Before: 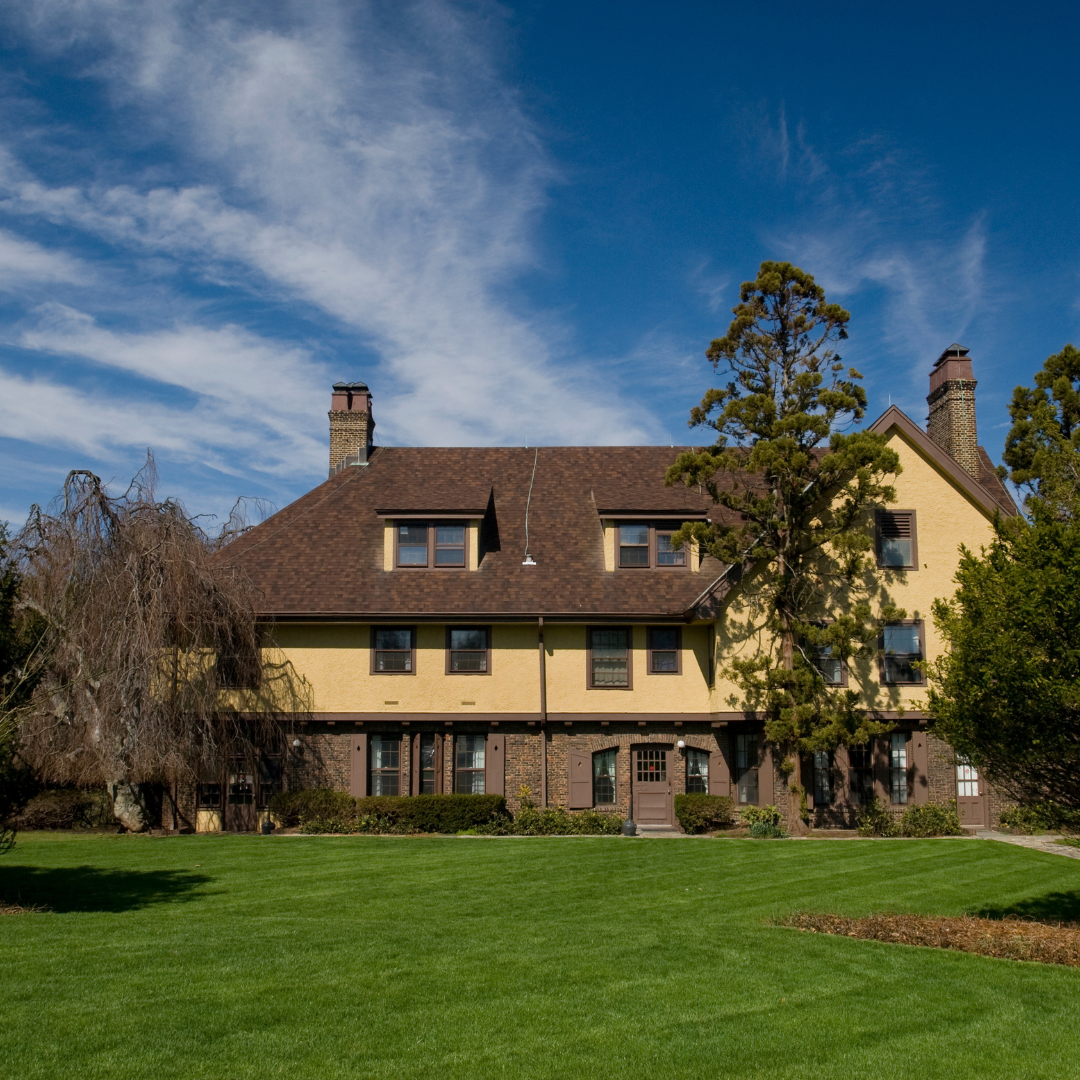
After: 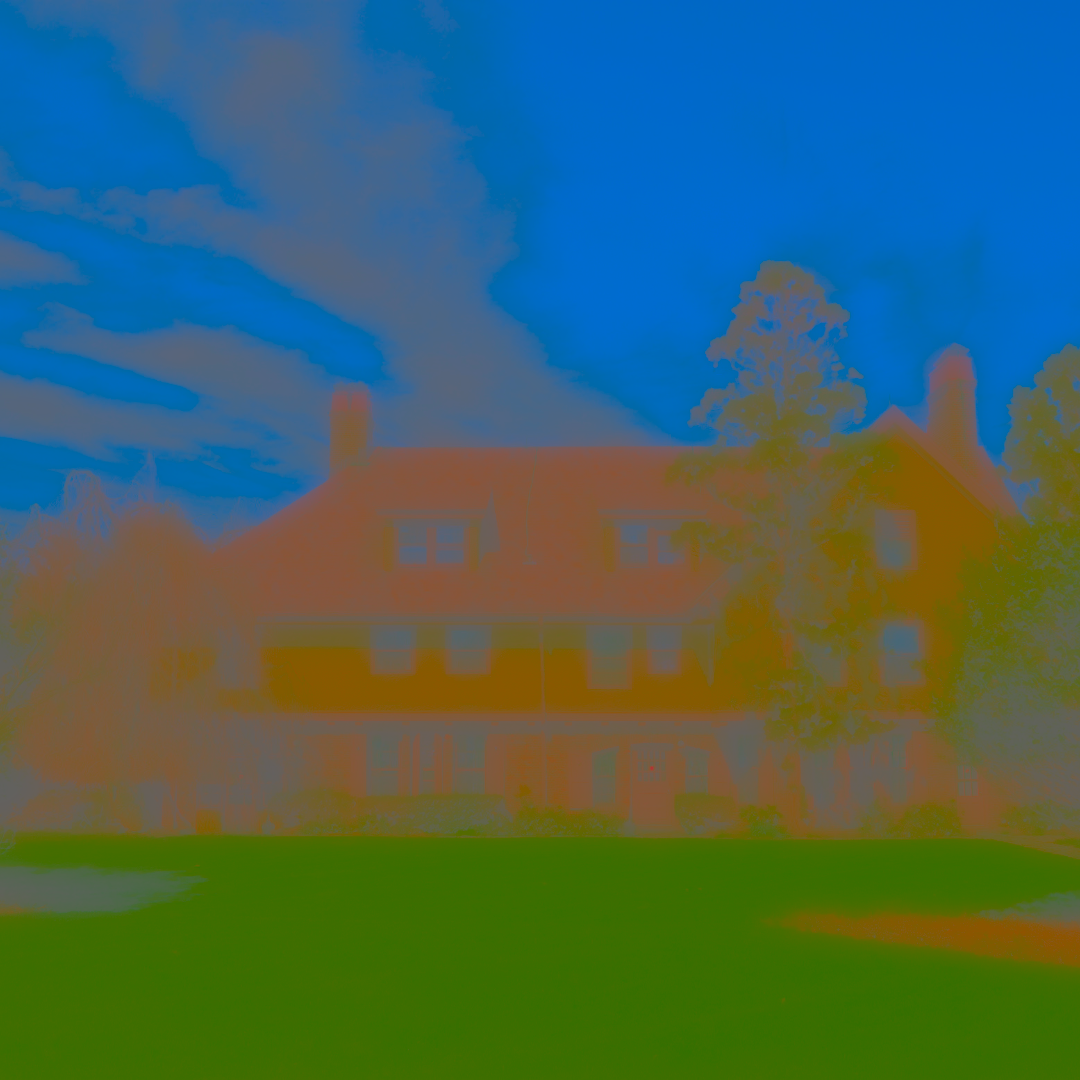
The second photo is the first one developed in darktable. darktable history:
contrast brightness saturation: contrast -0.99, brightness -0.17, saturation 0.75
exposure: exposure 0.02 EV, compensate highlight preservation false
soften: on, module defaults
local contrast: highlights 25%, detail 150%
